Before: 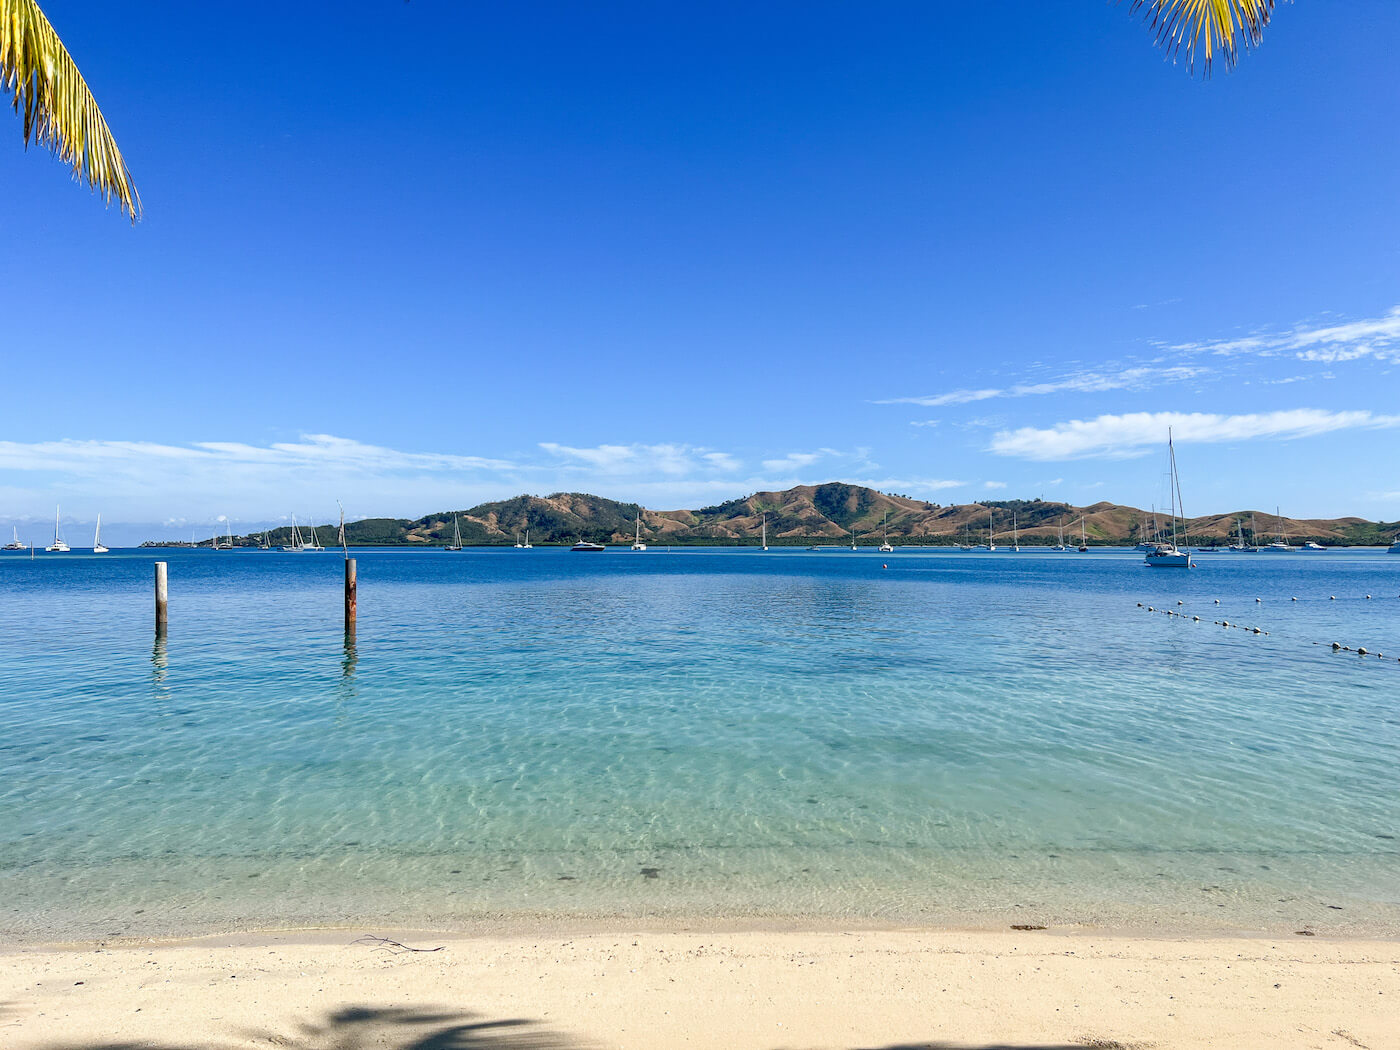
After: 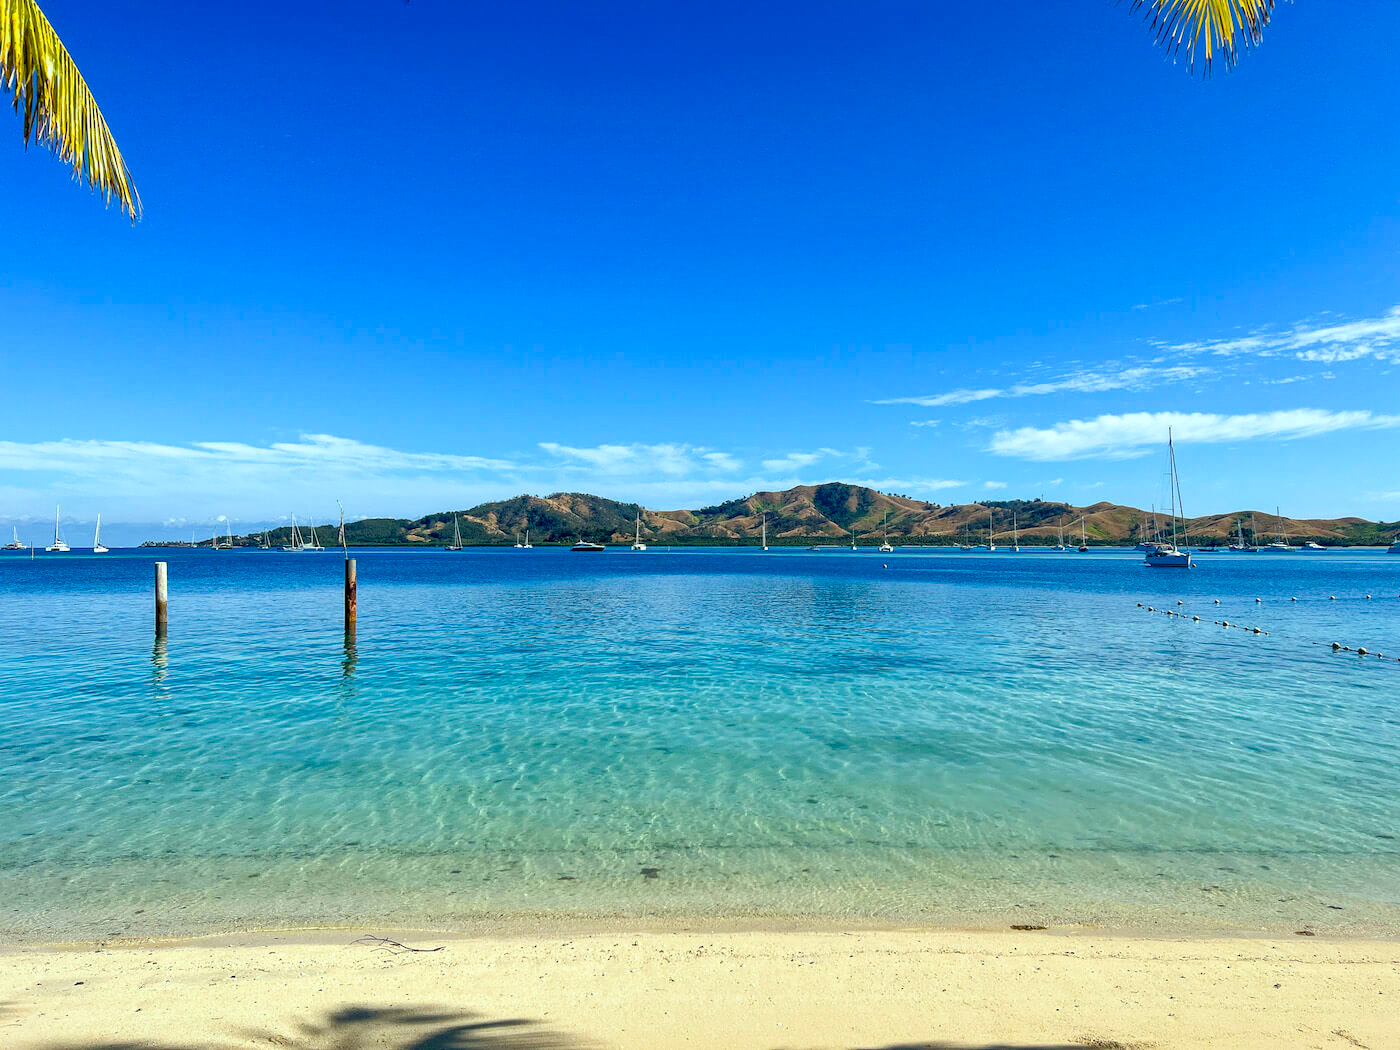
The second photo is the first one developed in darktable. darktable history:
contrast brightness saturation: saturation -0.101
local contrast: mode bilateral grid, contrast 20, coarseness 49, detail 132%, midtone range 0.2
color balance rgb: power › hue 315.12°, linear chroma grading › global chroma 0.996%, perceptual saturation grading › global saturation 31.087%, global vibrance 31.881%
color correction: highlights a* -7.89, highlights b* 3.06
